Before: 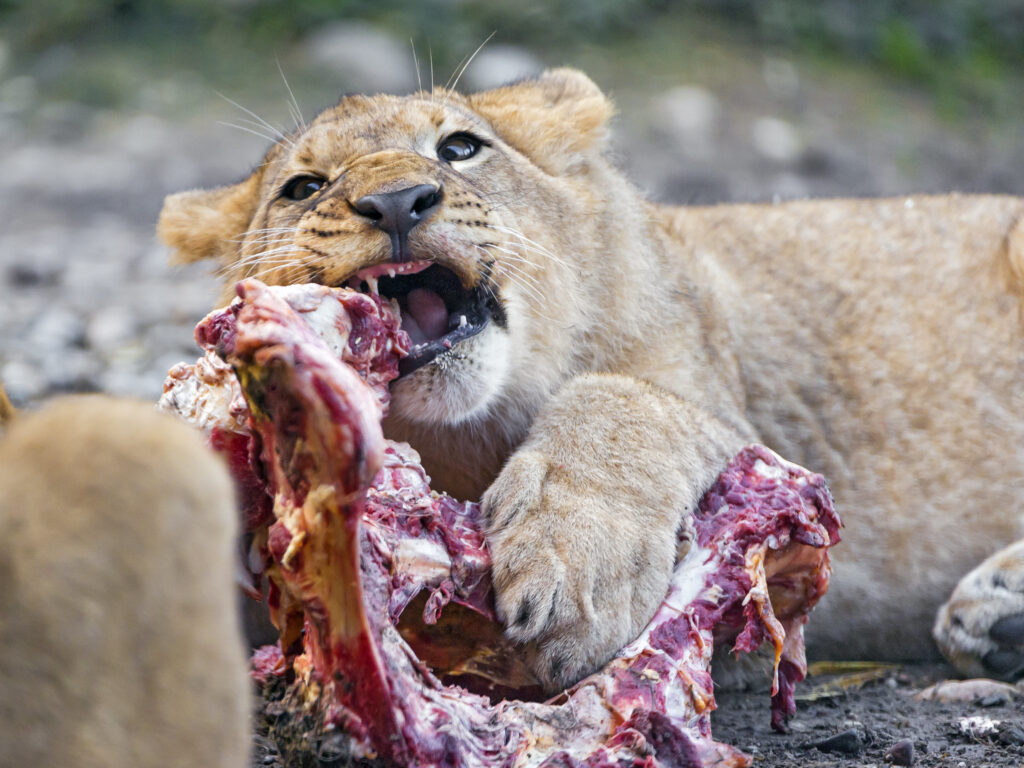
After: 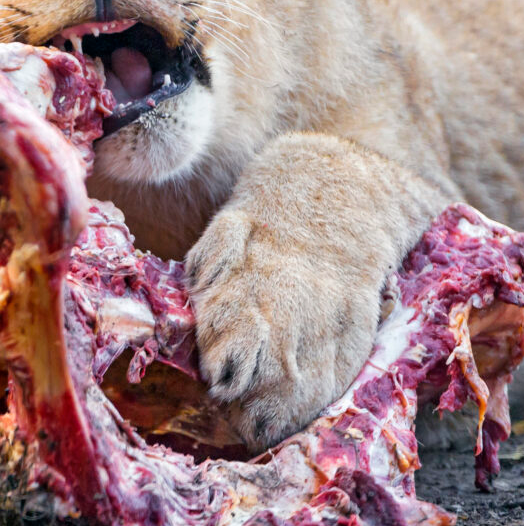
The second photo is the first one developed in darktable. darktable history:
crop and rotate: left 28.932%, top 31.401%, right 19.845%
